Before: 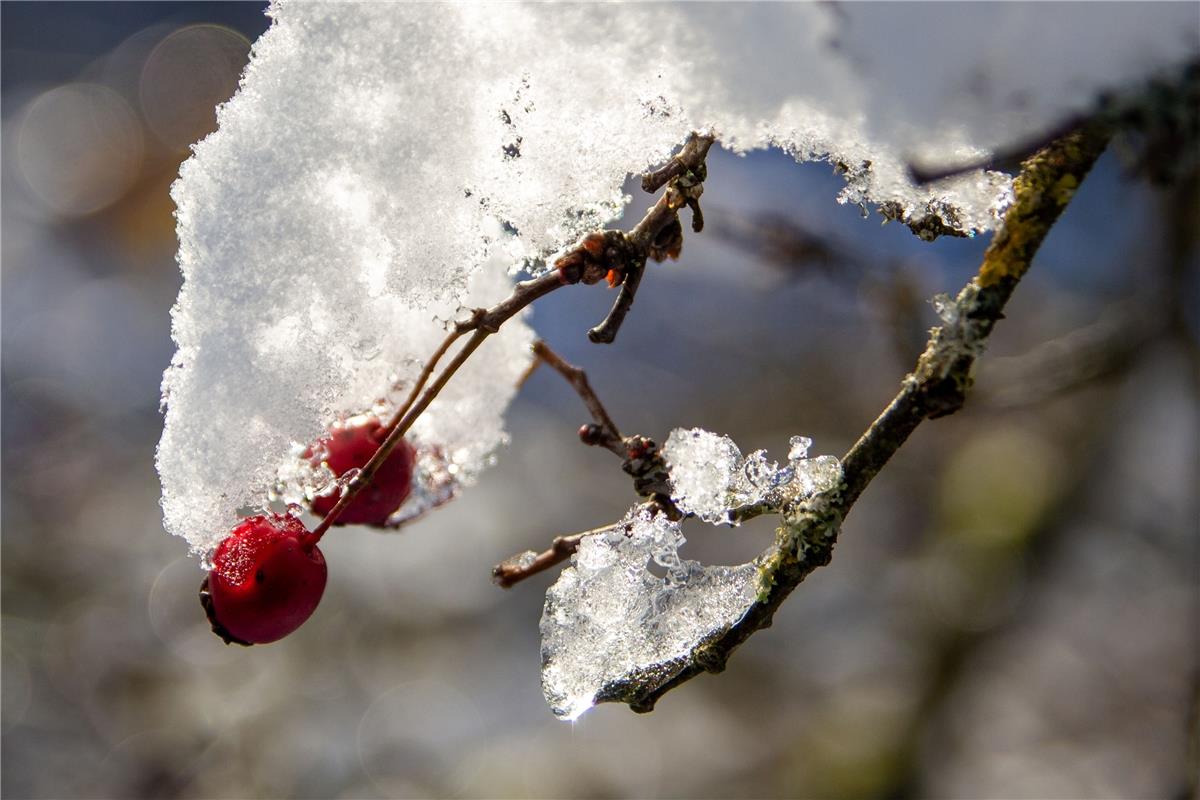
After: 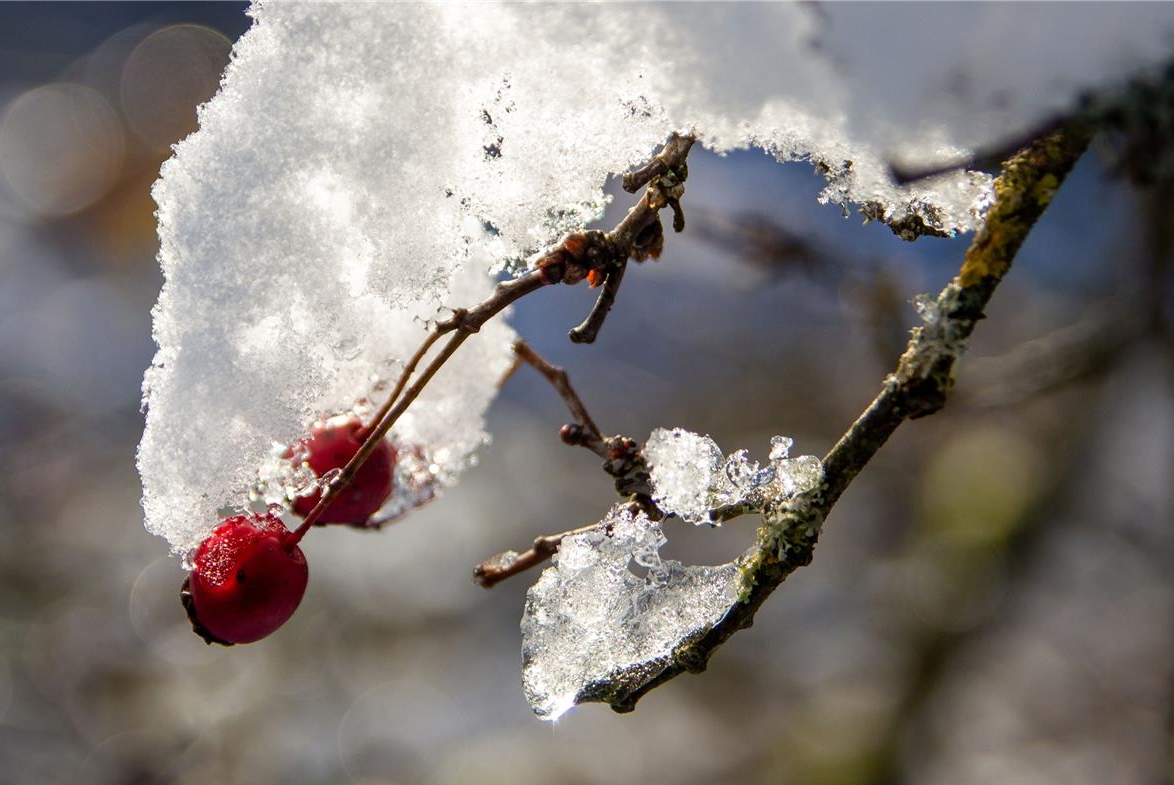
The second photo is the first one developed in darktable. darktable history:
crop and rotate: left 1.608%, right 0.558%, bottom 1.755%
